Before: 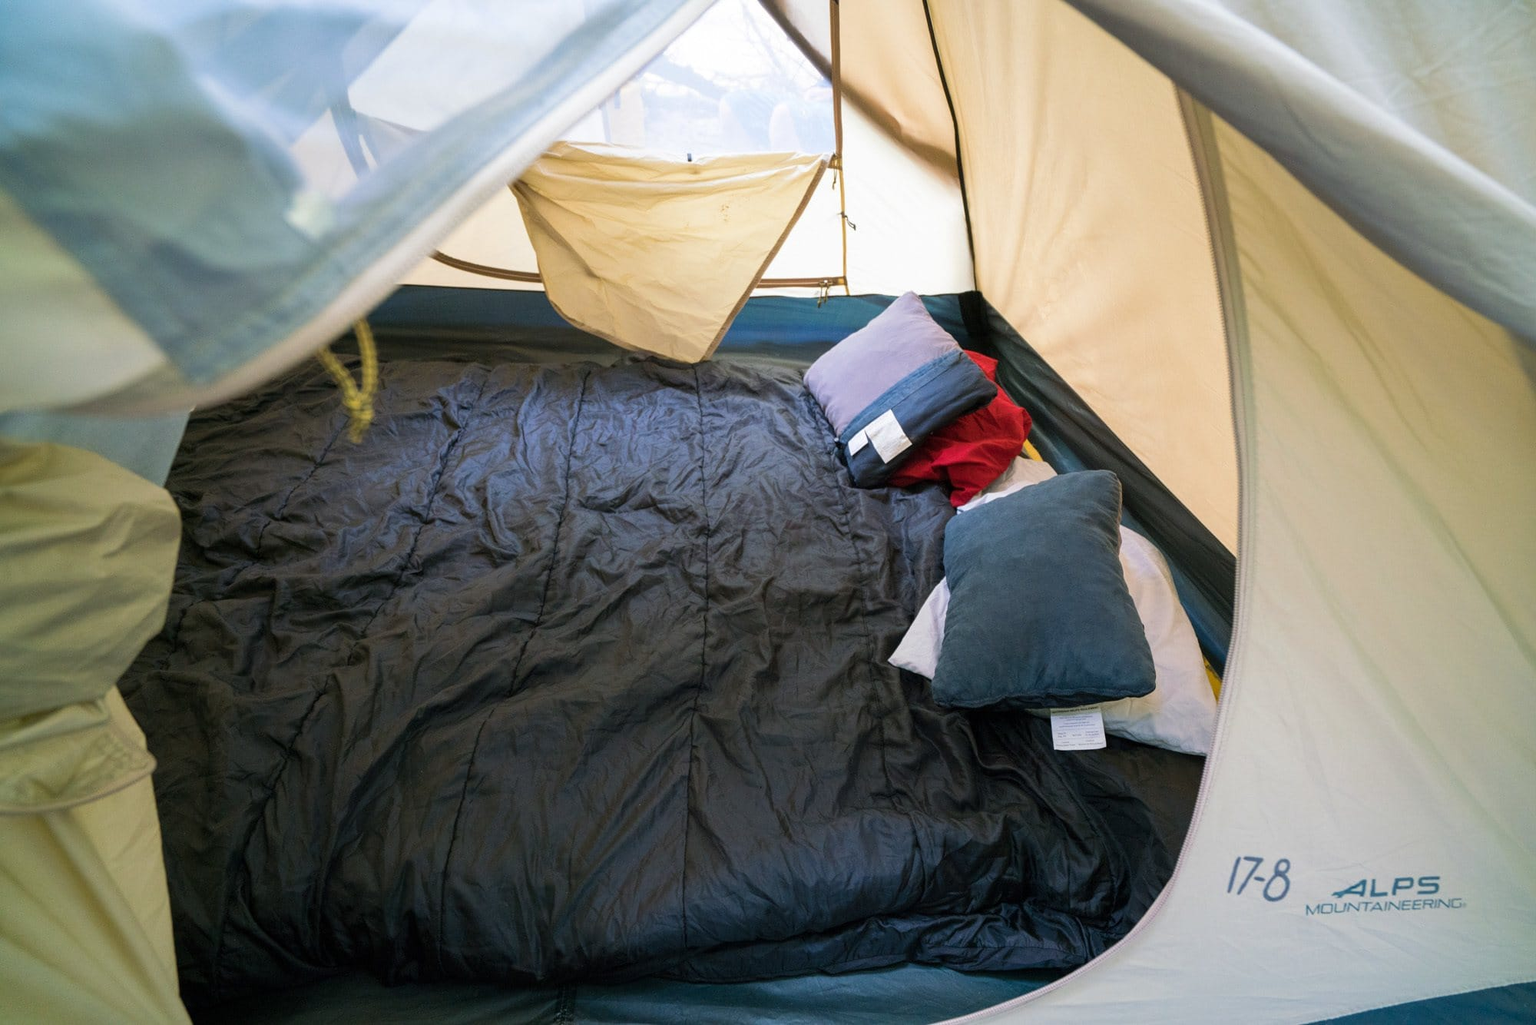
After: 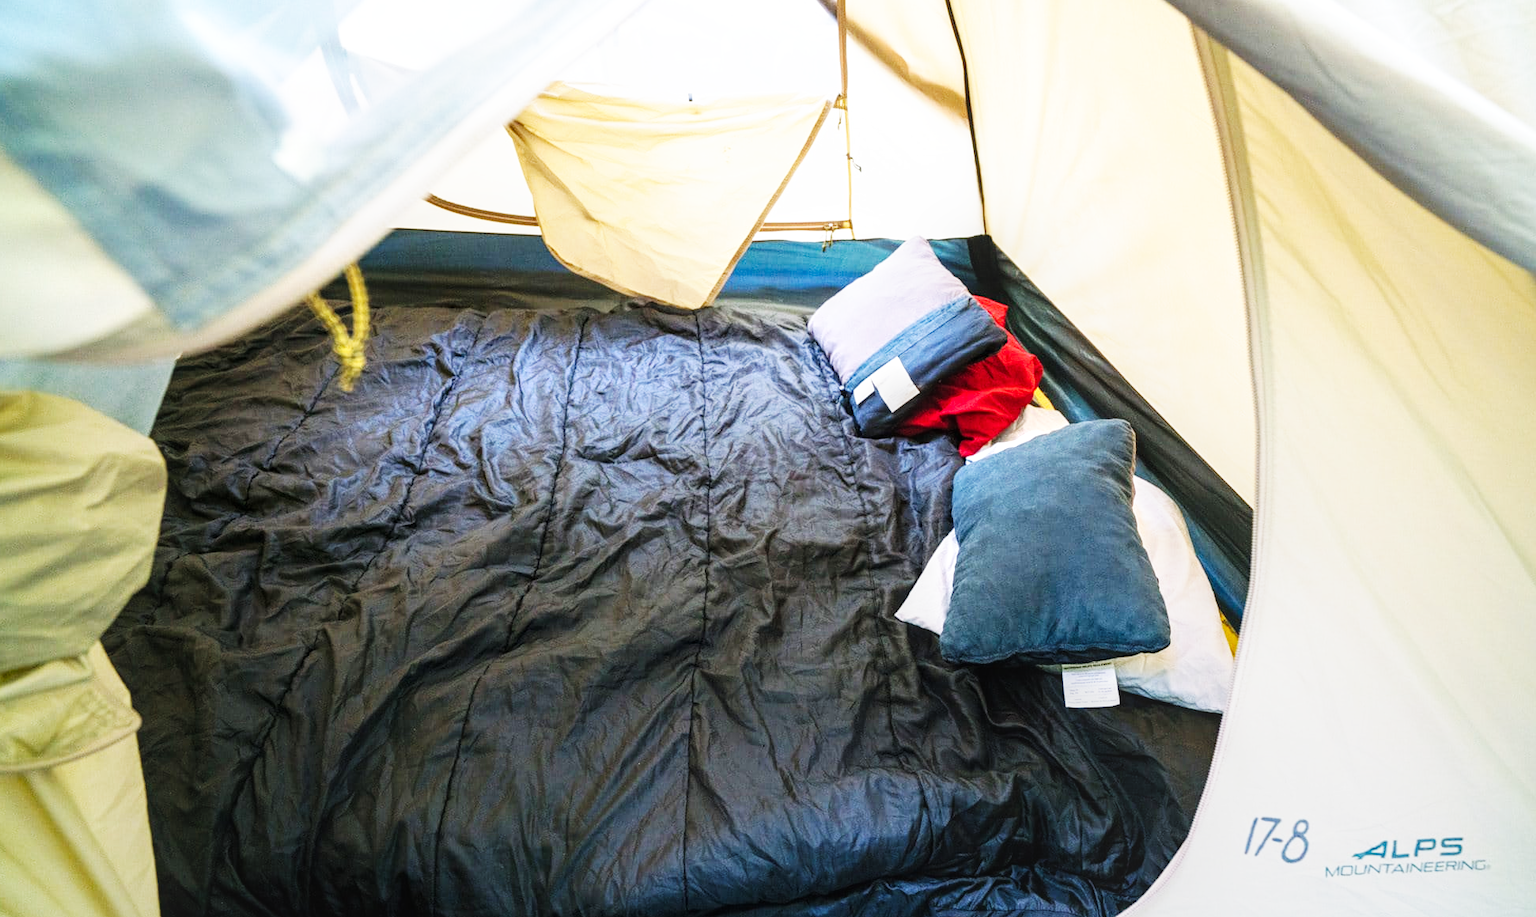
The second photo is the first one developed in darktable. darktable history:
exposure: black level correction -0.003, exposure 0.041 EV, compensate exposure bias true, compensate highlight preservation false
crop: left 1.252%, top 6.179%, right 1.624%, bottom 6.805%
tone equalizer: on, module defaults
base curve: curves: ch0 [(0, 0) (0.007, 0.004) (0.027, 0.03) (0.046, 0.07) (0.207, 0.54) (0.442, 0.872) (0.673, 0.972) (1, 1)], preserve colors none
contrast equalizer: octaves 7, y [[0.5, 0.5, 0.472, 0.5, 0.5, 0.5], [0.5 ×6], [0.5 ×6], [0 ×6], [0 ×6]]
local contrast: on, module defaults
